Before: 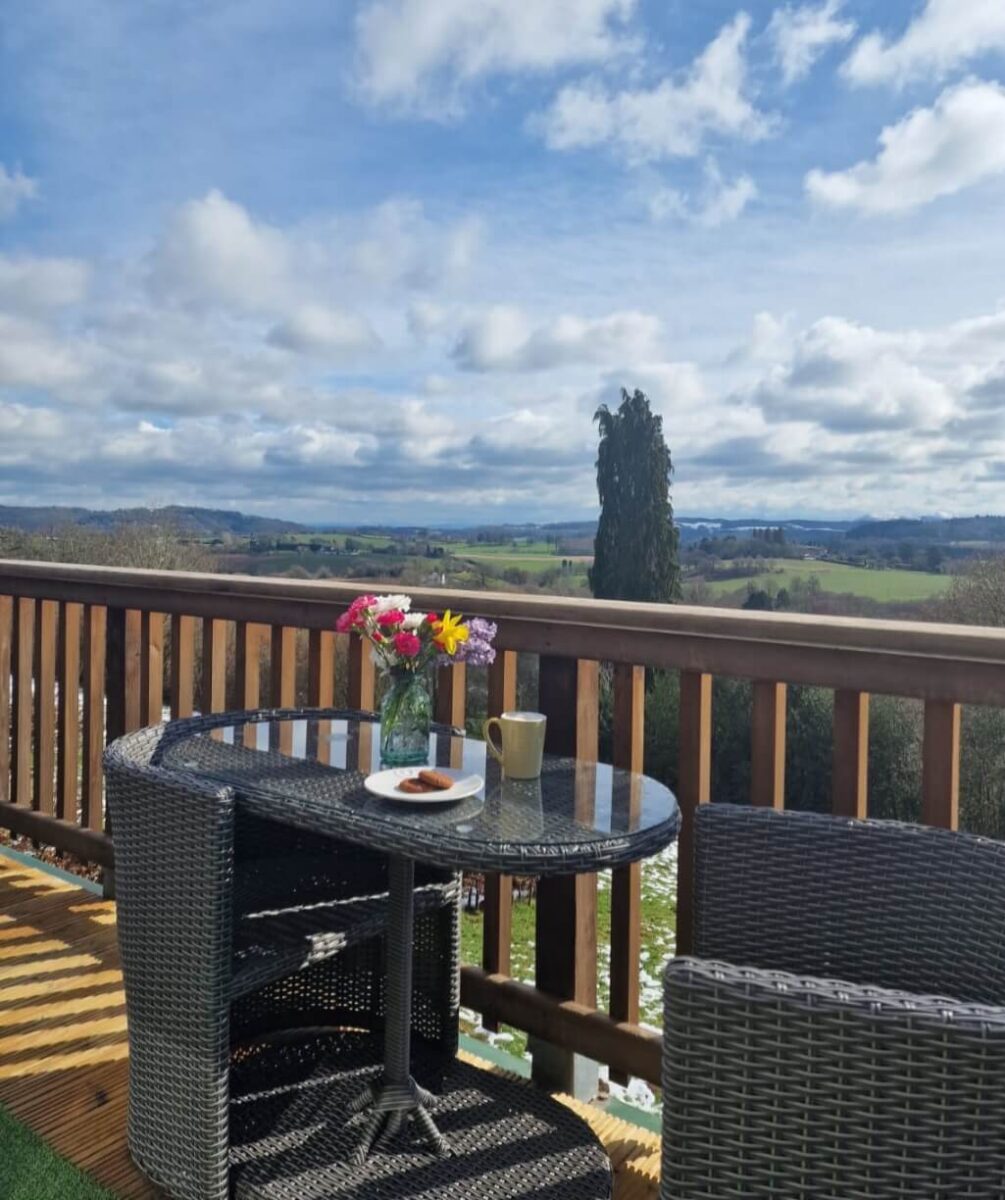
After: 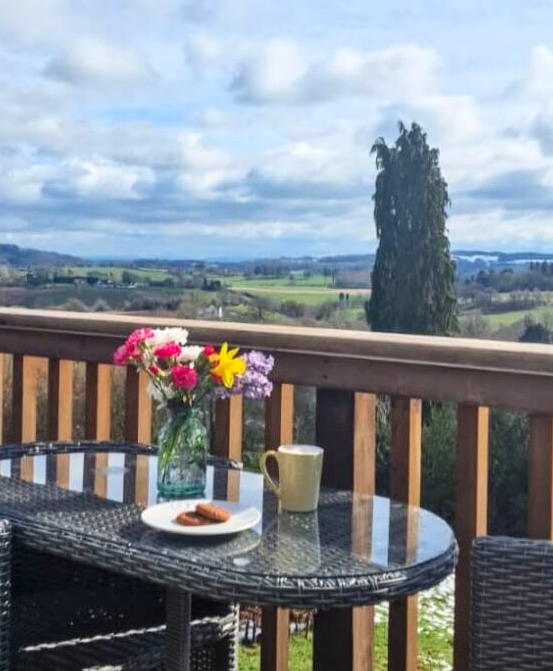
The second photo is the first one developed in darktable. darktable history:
contrast brightness saturation: contrast 0.195, brightness 0.167, saturation 0.22
tone equalizer: edges refinement/feathering 500, mask exposure compensation -1.57 EV, preserve details no
crop and rotate: left 22.233%, top 22.317%, right 22.713%, bottom 21.701%
local contrast: on, module defaults
